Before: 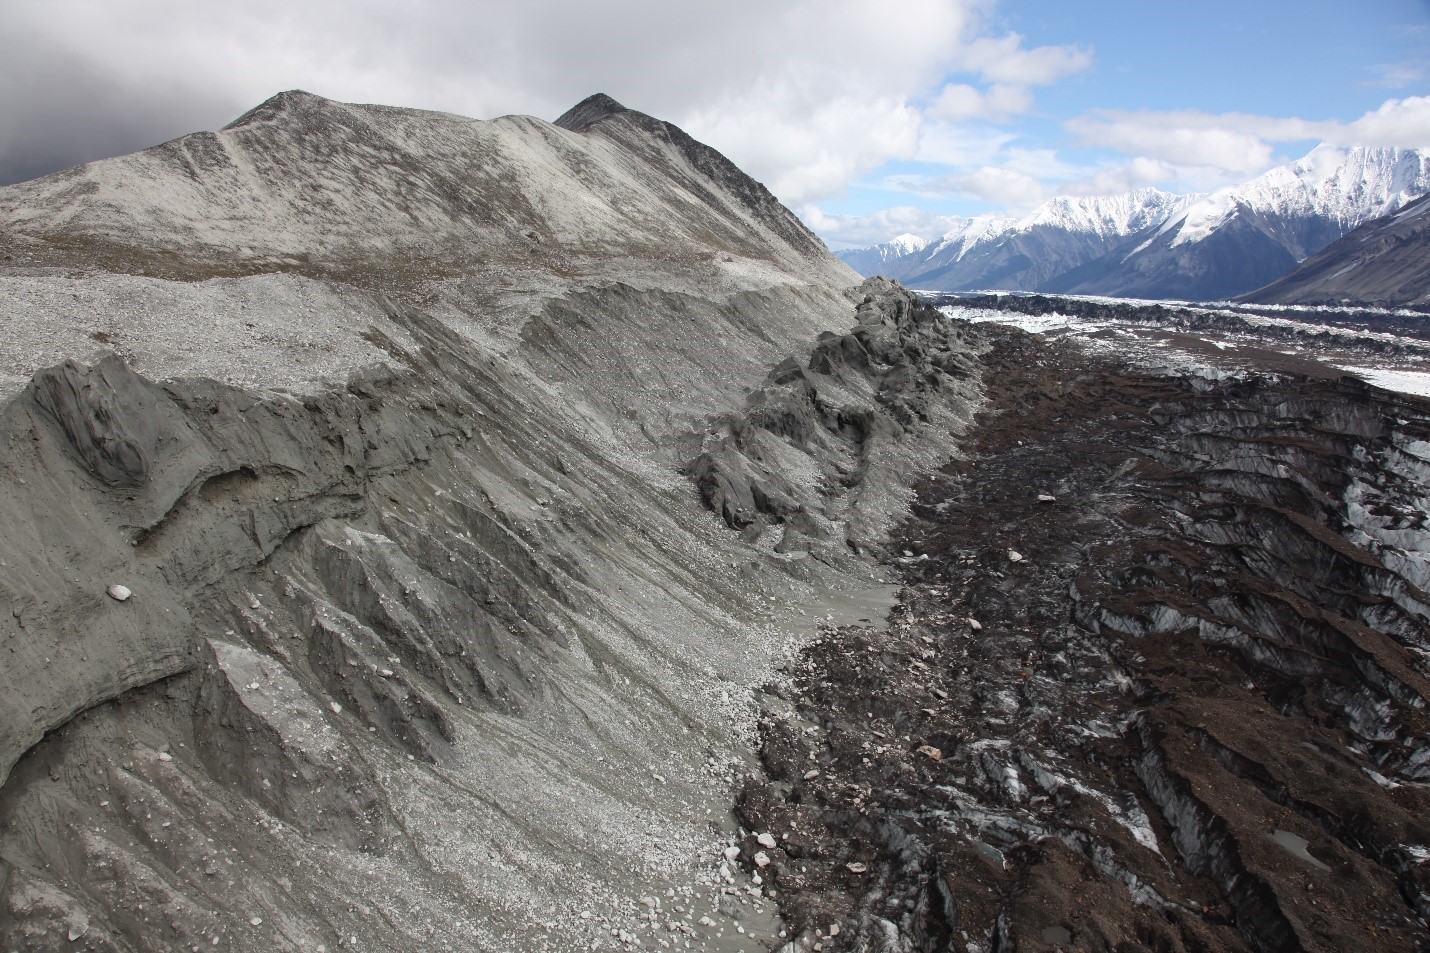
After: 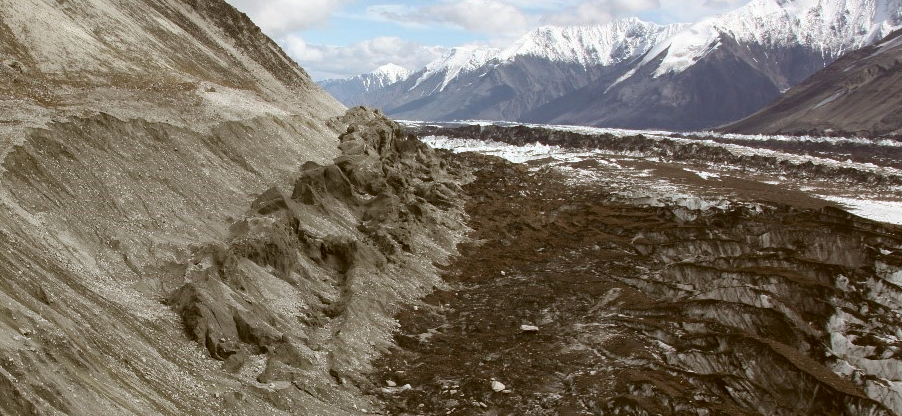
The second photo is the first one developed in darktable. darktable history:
color correction: highlights a* -0.502, highlights b* 0.176, shadows a* 4.51, shadows b* 20.71
crop: left 36.195%, top 17.84%, right 0.691%, bottom 38.498%
shadows and highlights: soften with gaussian
